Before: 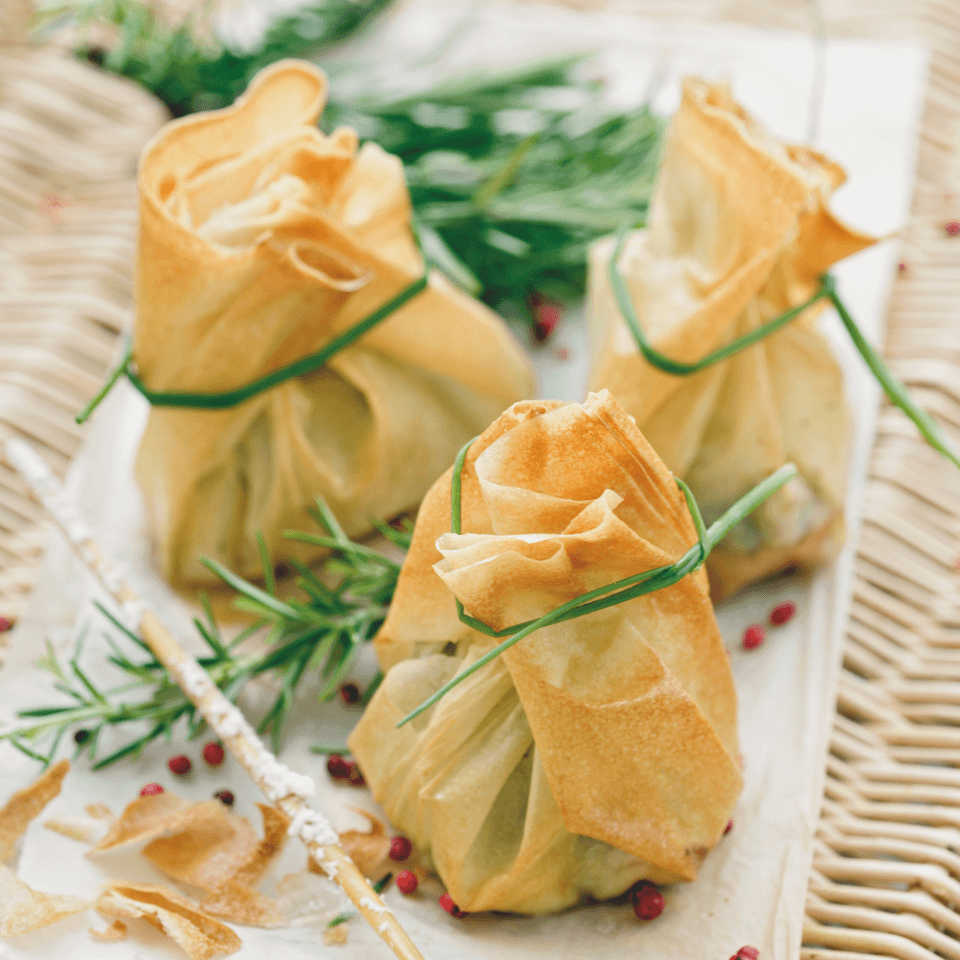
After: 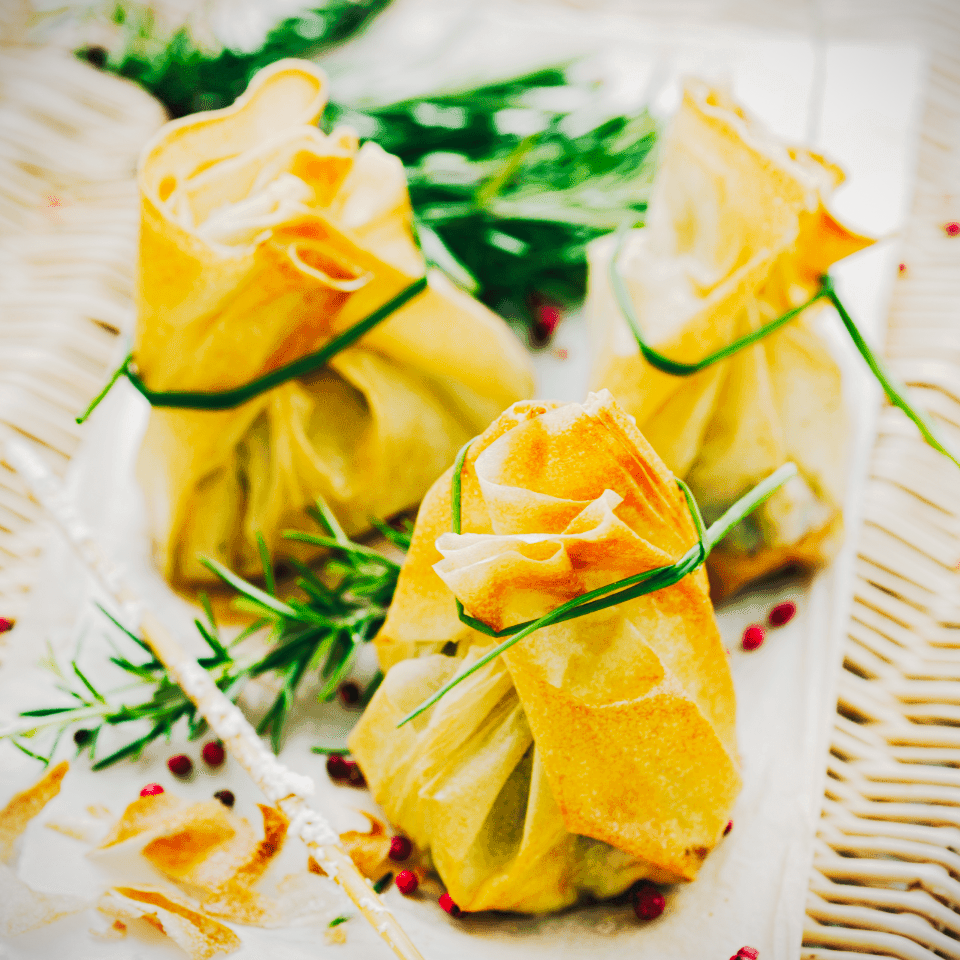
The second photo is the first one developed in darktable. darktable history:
tone curve: curves: ch0 [(0, 0) (0.003, 0.002) (0.011, 0.004) (0.025, 0.005) (0.044, 0.009) (0.069, 0.013) (0.1, 0.017) (0.136, 0.036) (0.177, 0.066) (0.224, 0.102) (0.277, 0.143) (0.335, 0.197) (0.399, 0.268) (0.468, 0.389) (0.543, 0.549) (0.623, 0.714) (0.709, 0.801) (0.801, 0.854) (0.898, 0.9) (1, 1)], preserve colors none
vignetting: fall-off start 97.28%, fall-off radius 79%, brightness -0.462, saturation -0.3, width/height ratio 1.114, dithering 8-bit output, unbound false
